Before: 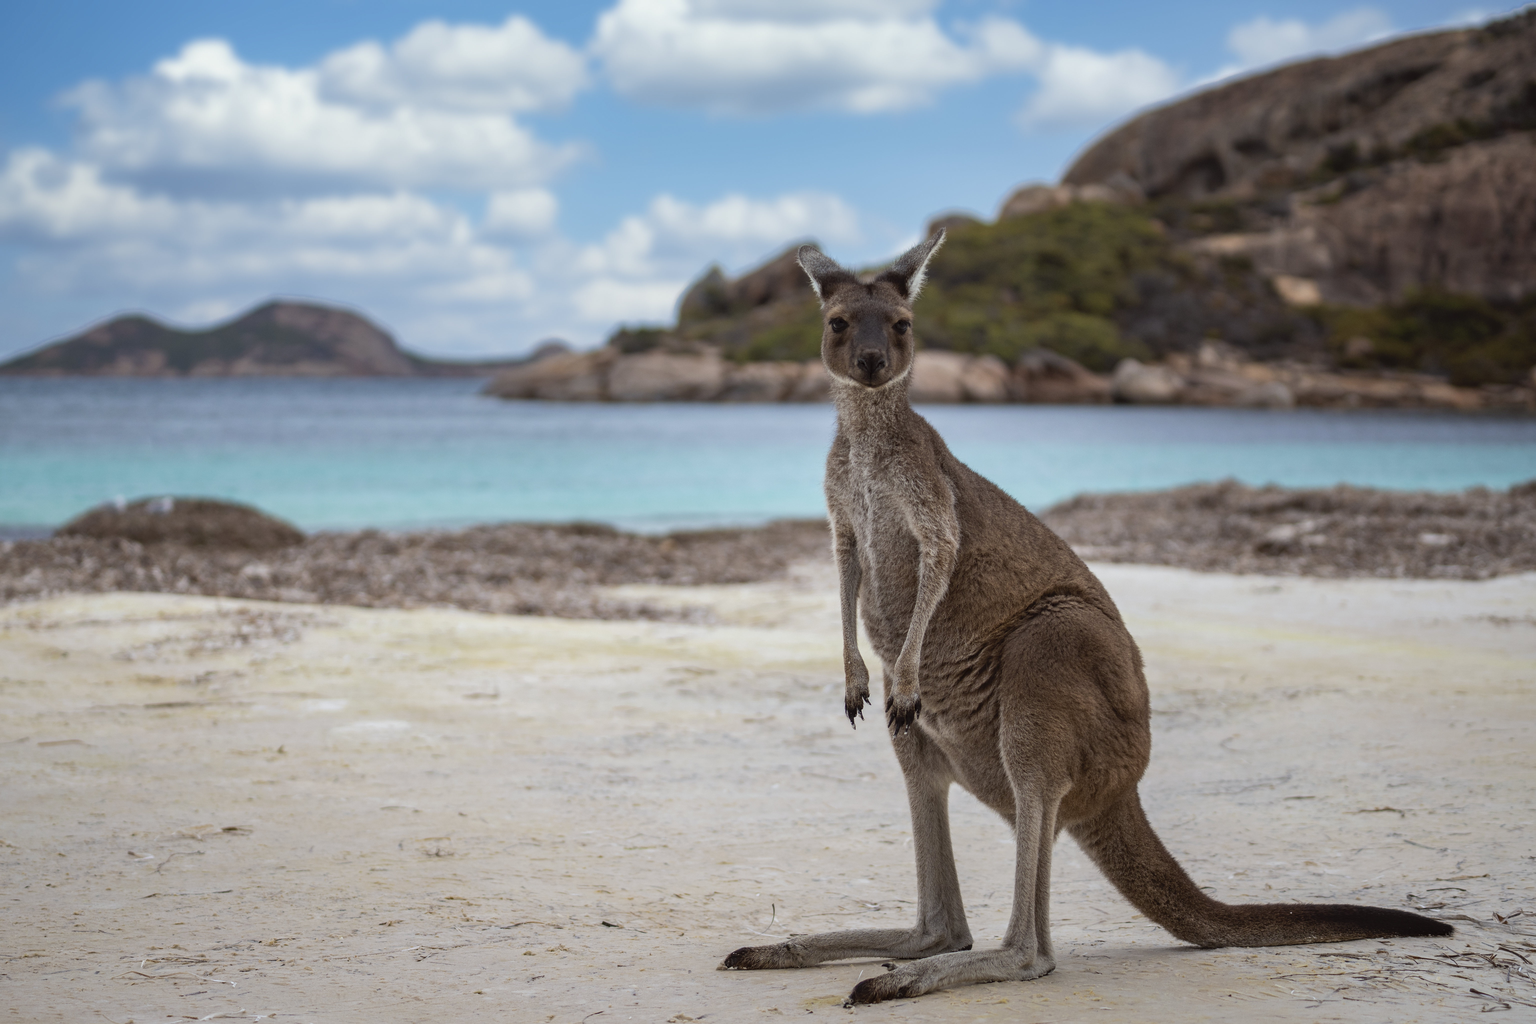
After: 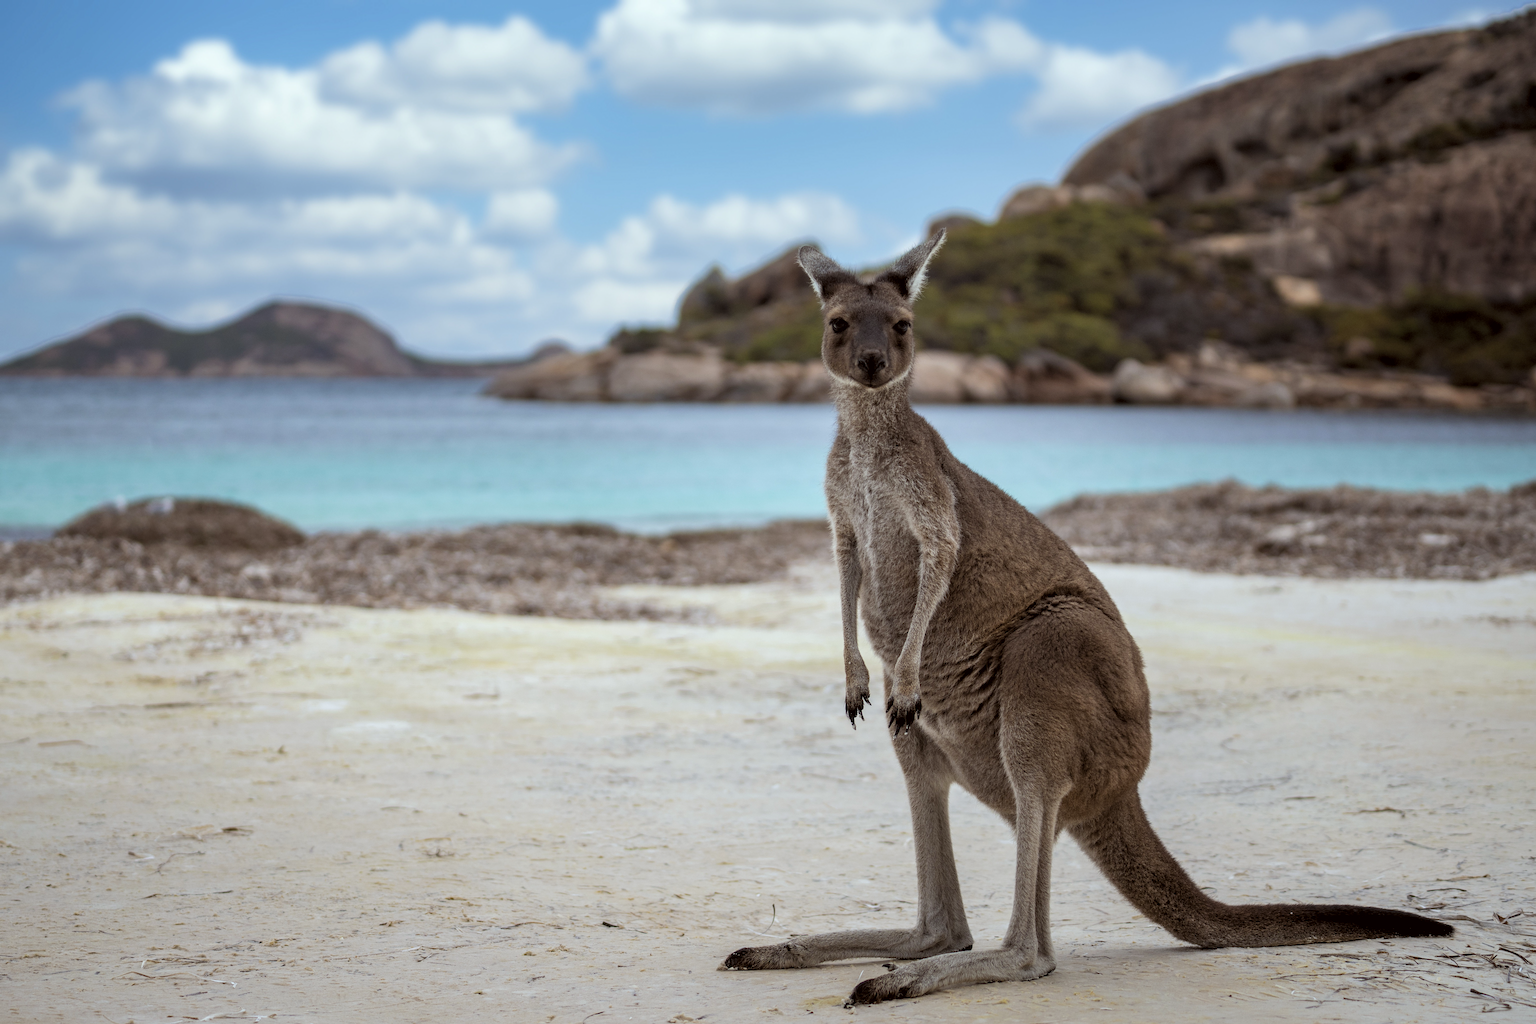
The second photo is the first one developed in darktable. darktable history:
levels: levels [0.073, 0.497, 0.972]
color correction: highlights a* -2.77, highlights b* -1.93, shadows a* 2.55, shadows b* 2.92
exposure: exposure -0.025 EV, compensate exposure bias true, compensate highlight preservation false
